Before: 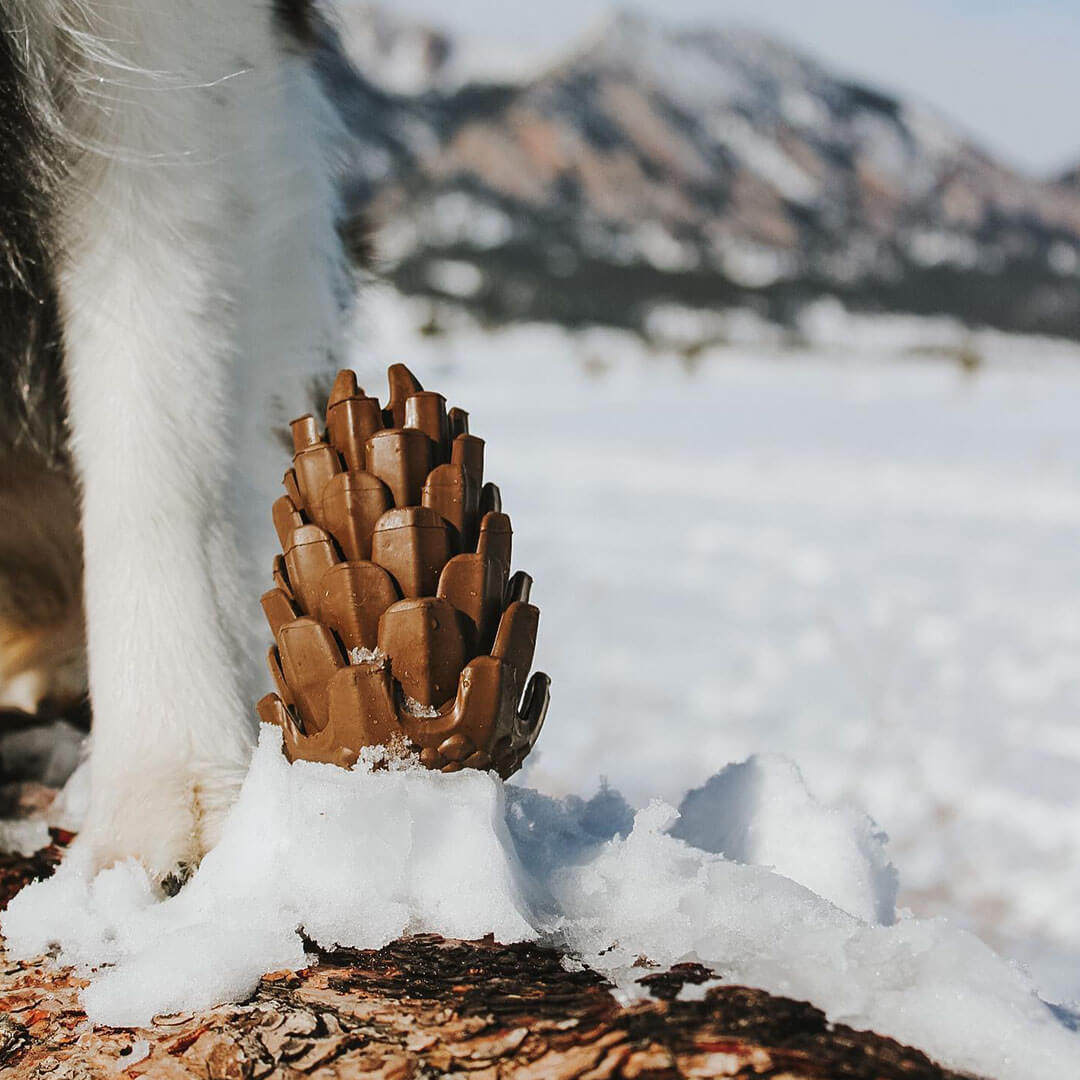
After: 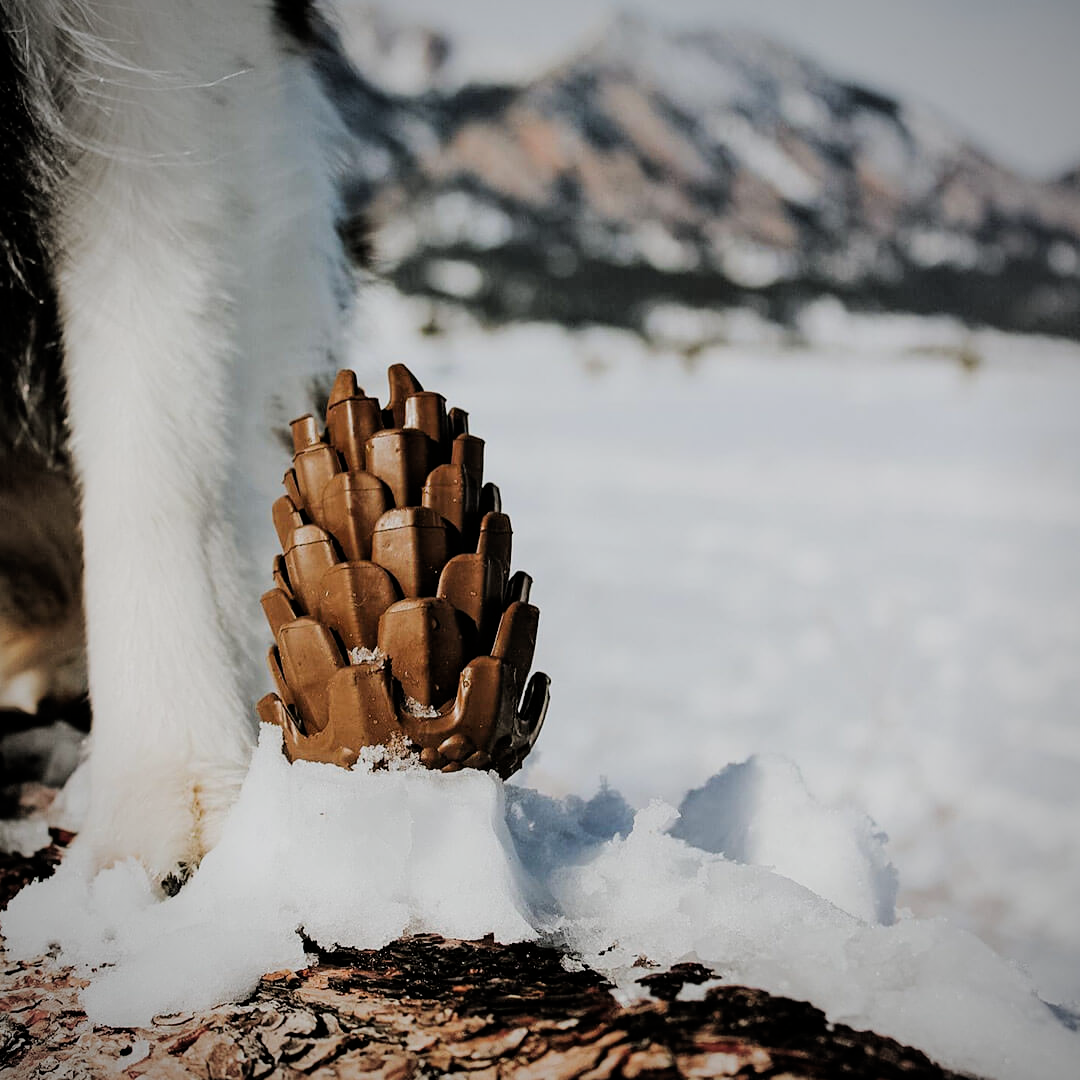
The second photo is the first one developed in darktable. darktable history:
filmic rgb: black relative exposure -5 EV, hardness 2.88, contrast 1.2, highlights saturation mix -30%
vignetting: fall-off radius 60.92%
white balance: red 1, blue 1
